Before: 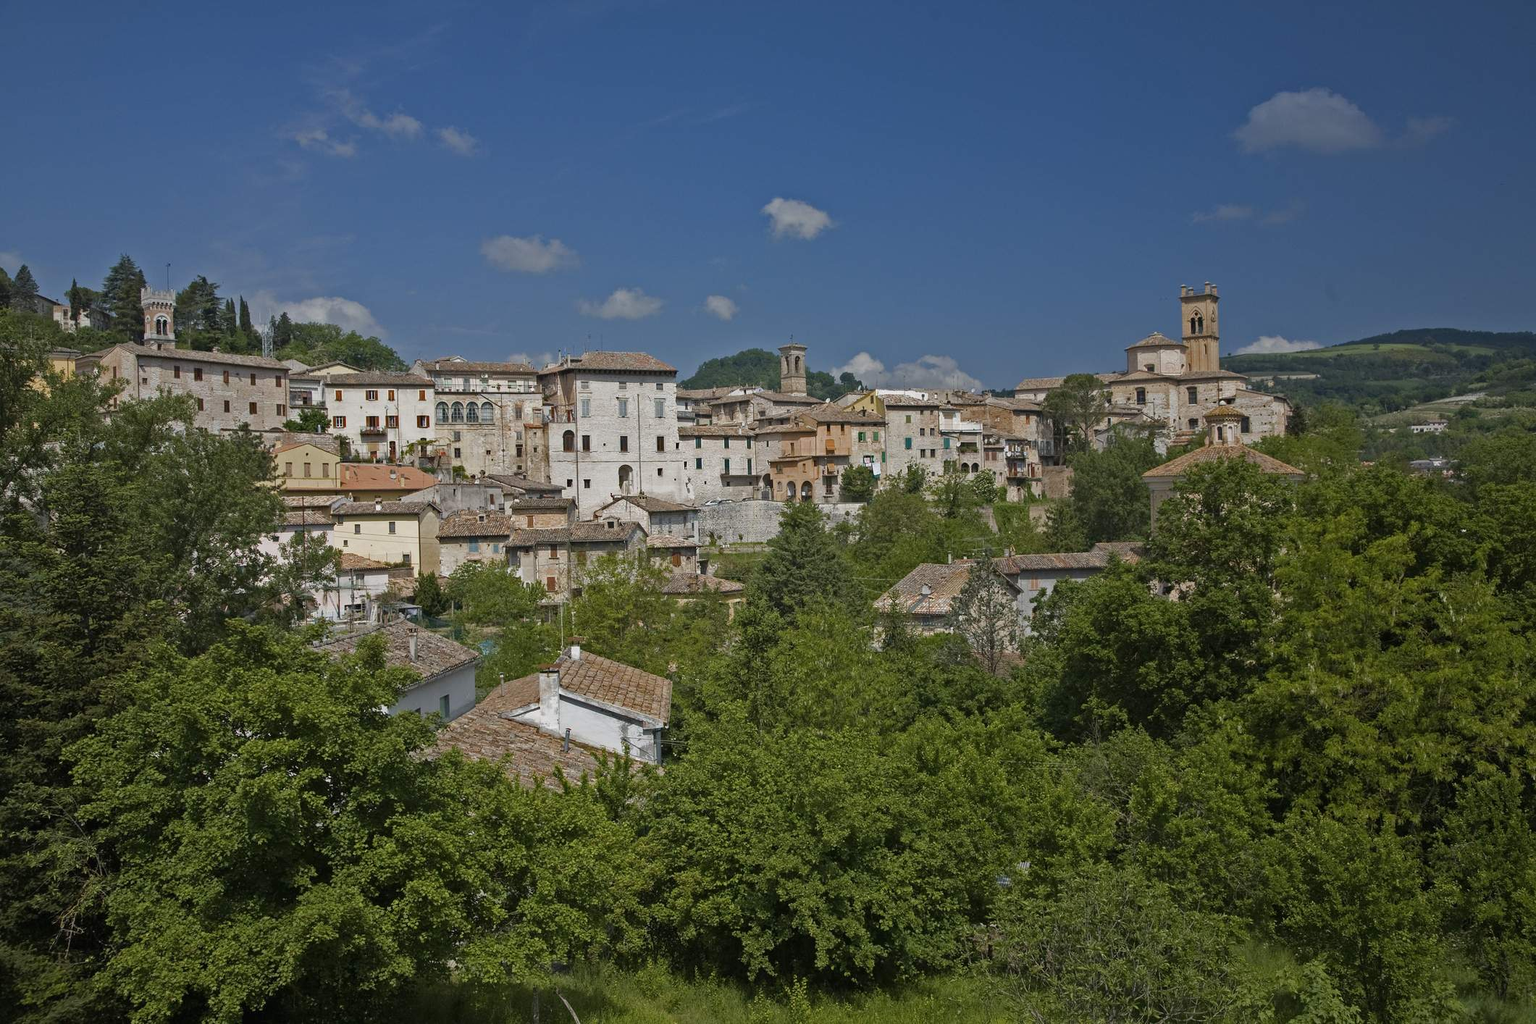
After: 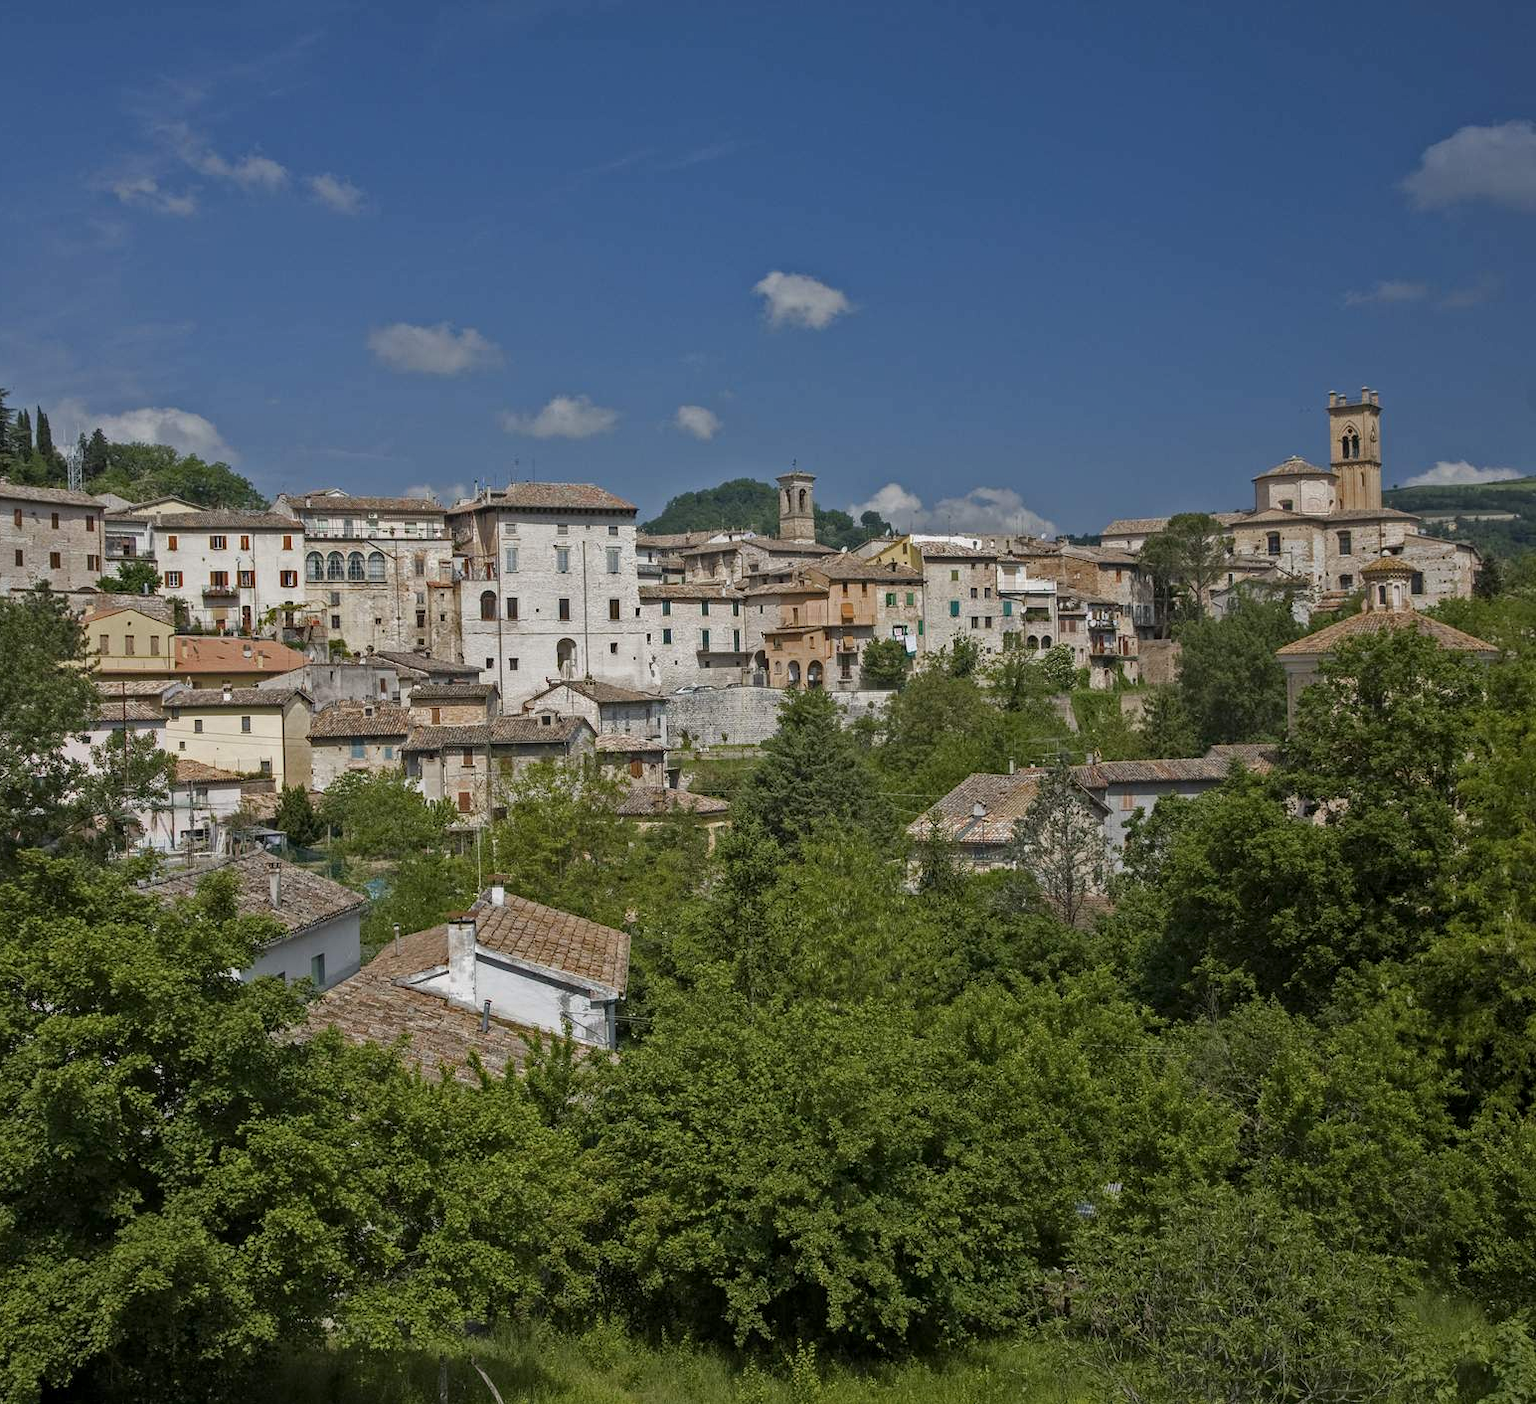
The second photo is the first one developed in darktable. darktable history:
local contrast: detail 118%
crop: left 13.895%, right 13.247%
